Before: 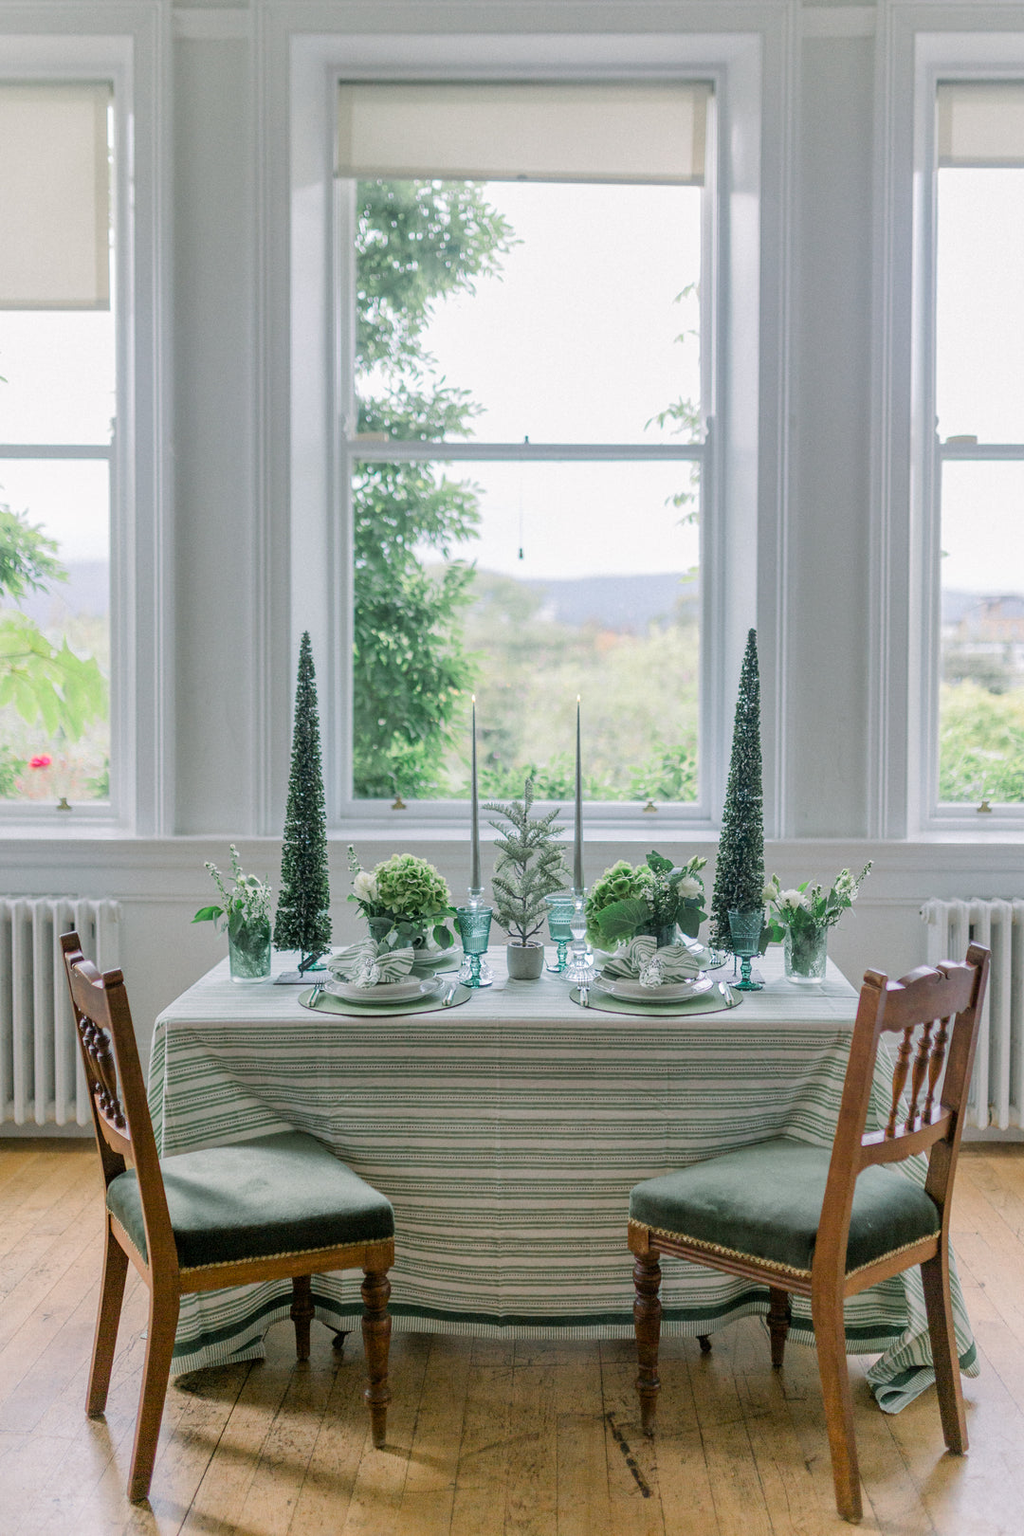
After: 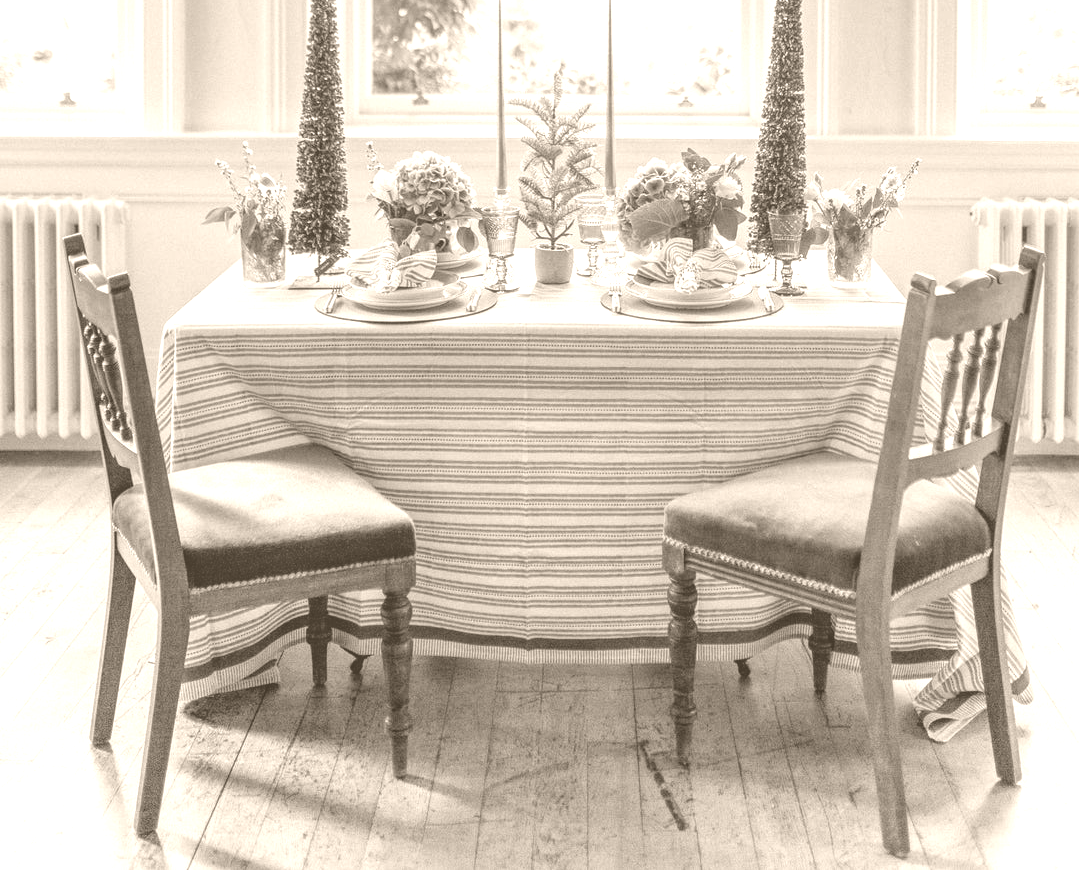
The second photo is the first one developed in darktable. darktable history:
crop and rotate: top 46.237%
local contrast: on, module defaults
colorize: hue 34.49°, saturation 35.33%, source mix 100%, version 1
